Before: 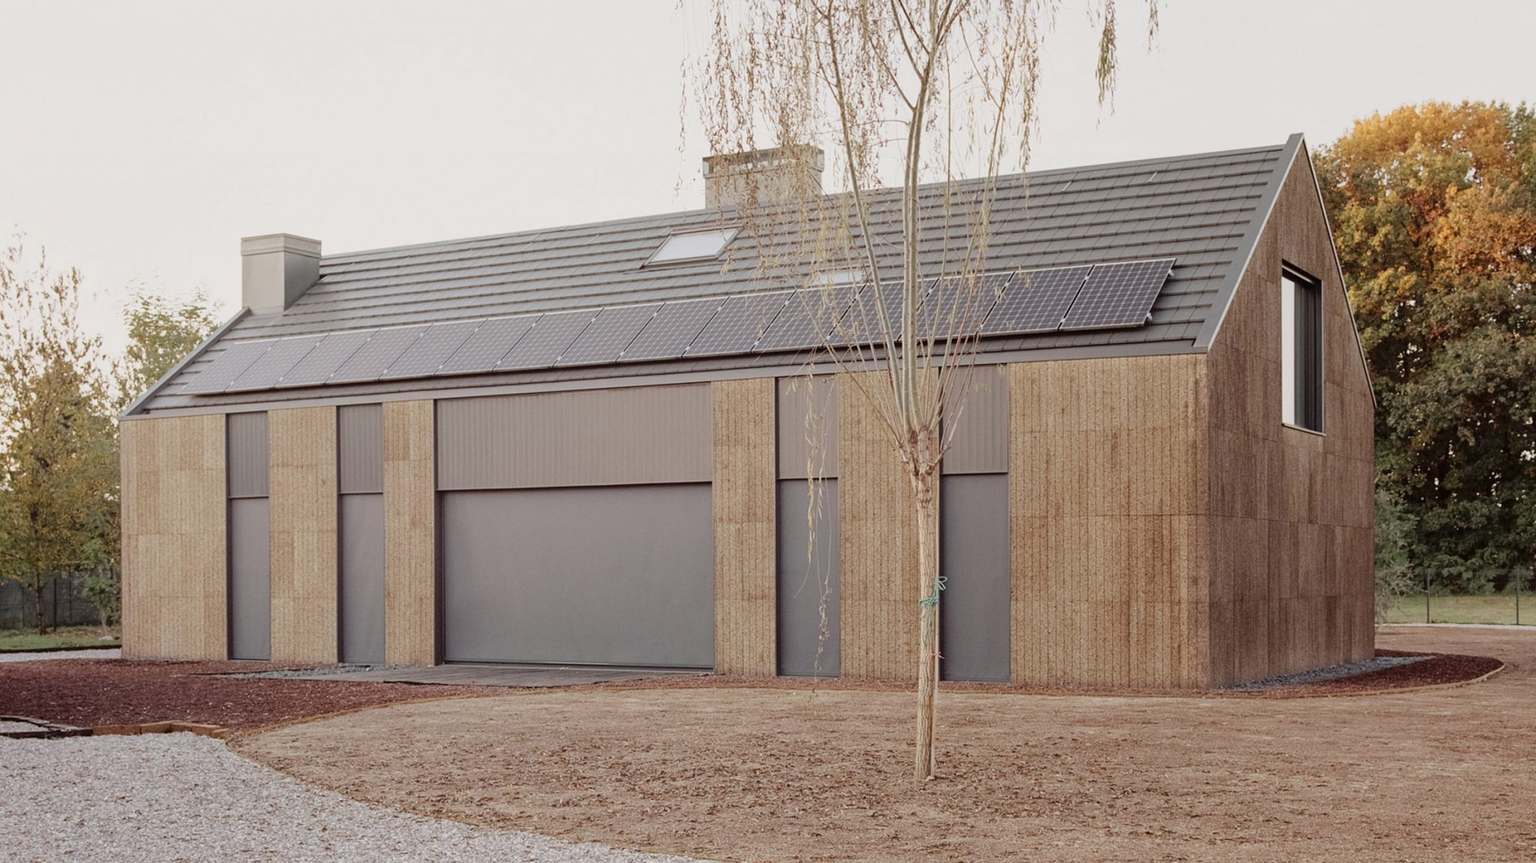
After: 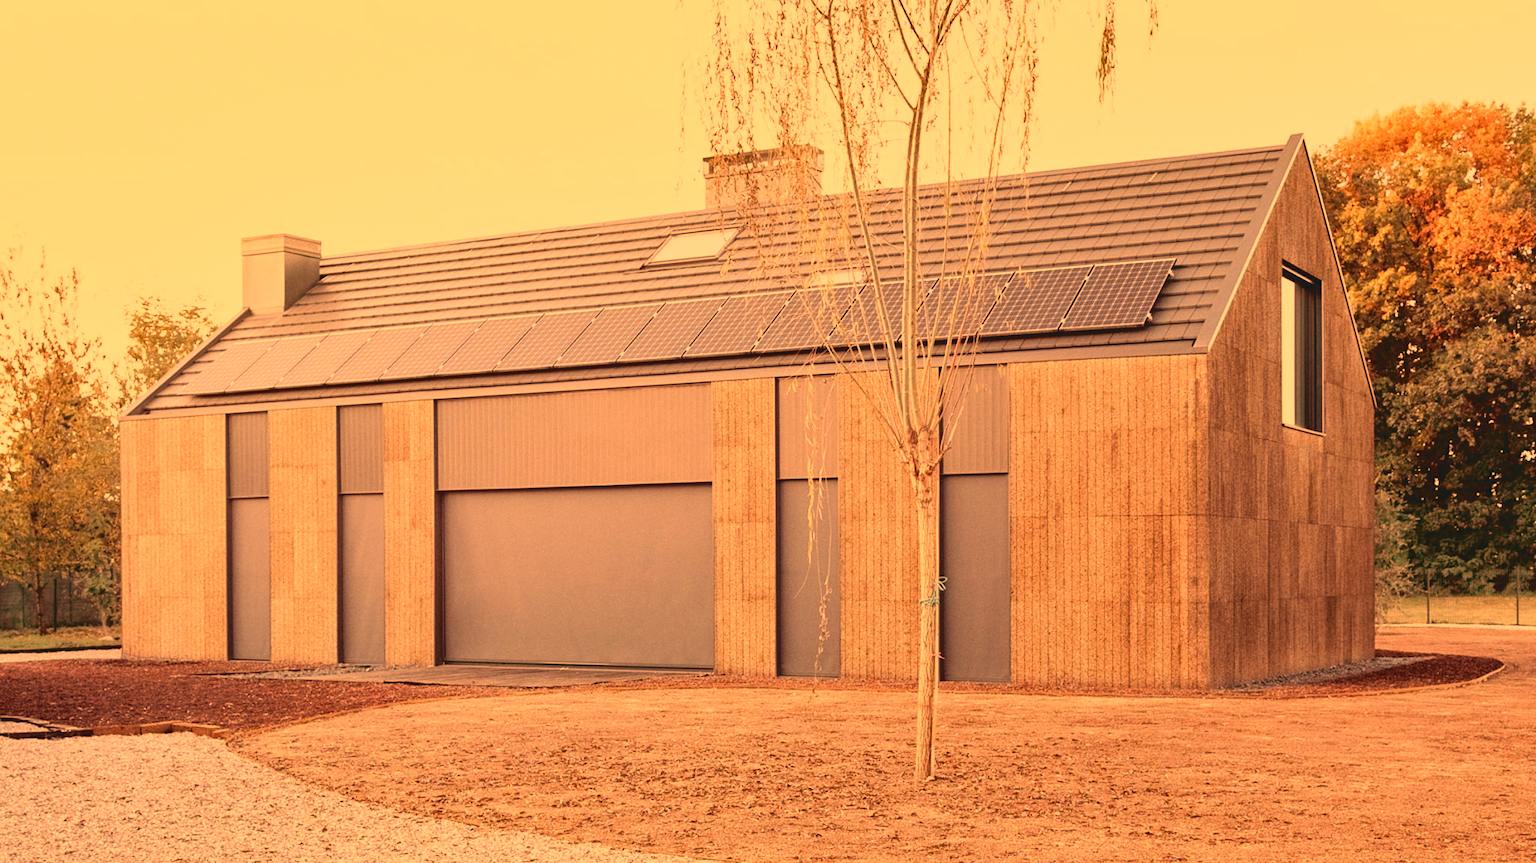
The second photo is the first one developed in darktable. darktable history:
shadows and highlights: shadows 20.91, highlights -35.45, soften with gaussian
tone curve: curves: ch0 [(0, 0.074) (0.129, 0.136) (0.285, 0.301) (0.689, 0.764) (0.854, 0.926) (0.987, 0.977)]; ch1 [(0, 0) (0.337, 0.249) (0.434, 0.437) (0.485, 0.491) (0.515, 0.495) (0.566, 0.57) (0.625, 0.625) (0.764, 0.806) (1, 1)]; ch2 [(0, 0) (0.314, 0.301) (0.401, 0.411) (0.505, 0.499) (0.54, 0.54) (0.608, 0.613) (0.706, 0.735) (1, 1)], color space Lab, independent channels, preserve colors none
white balance: red 1.467, blue 0.684
grain: coarseness 14.57 ISO, strength 8.8%
